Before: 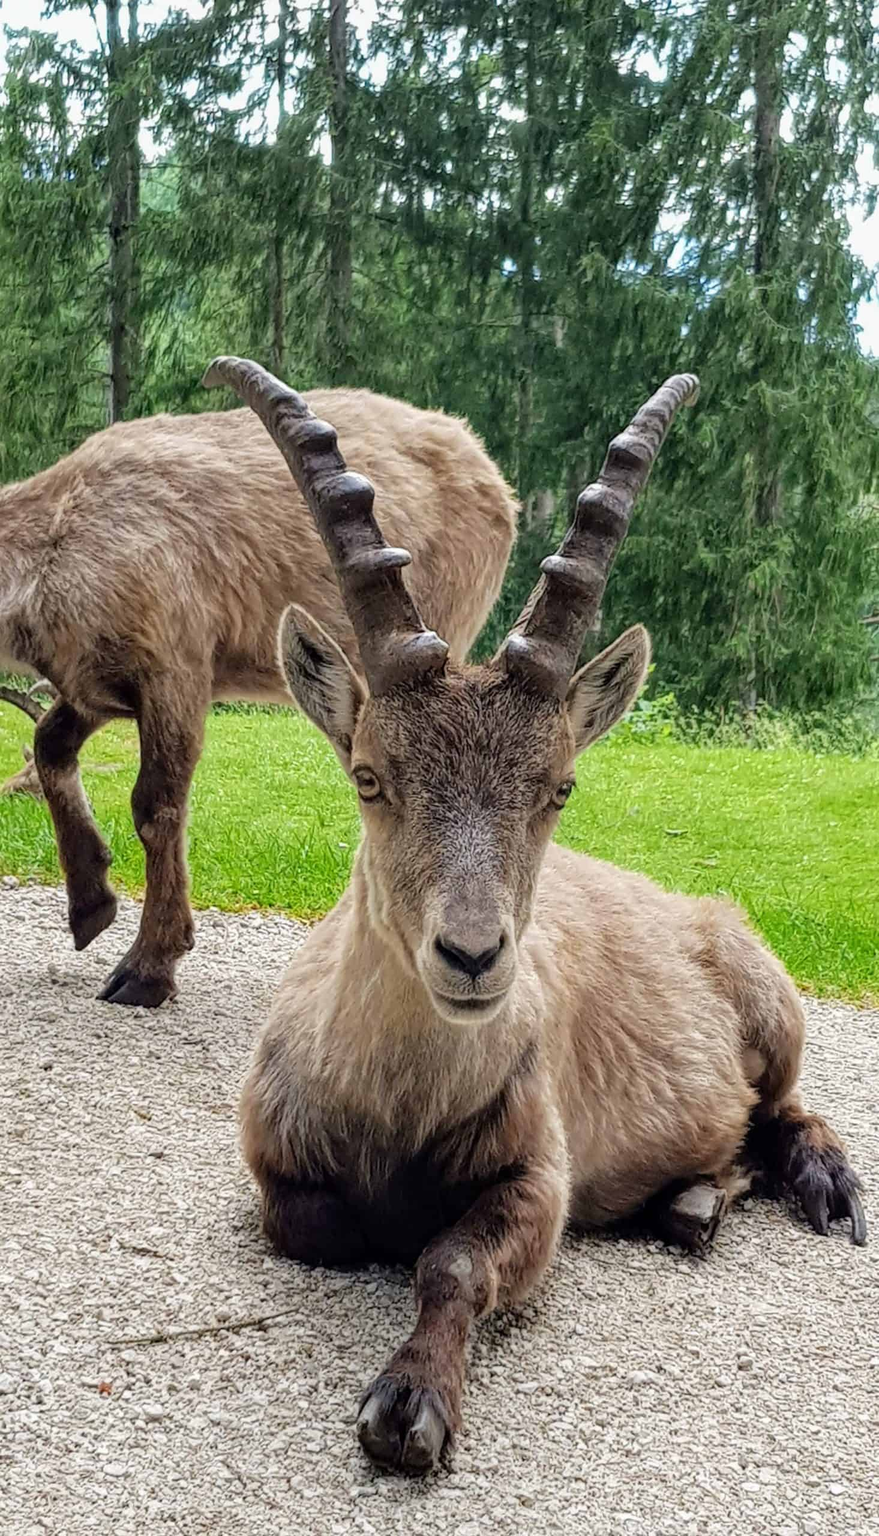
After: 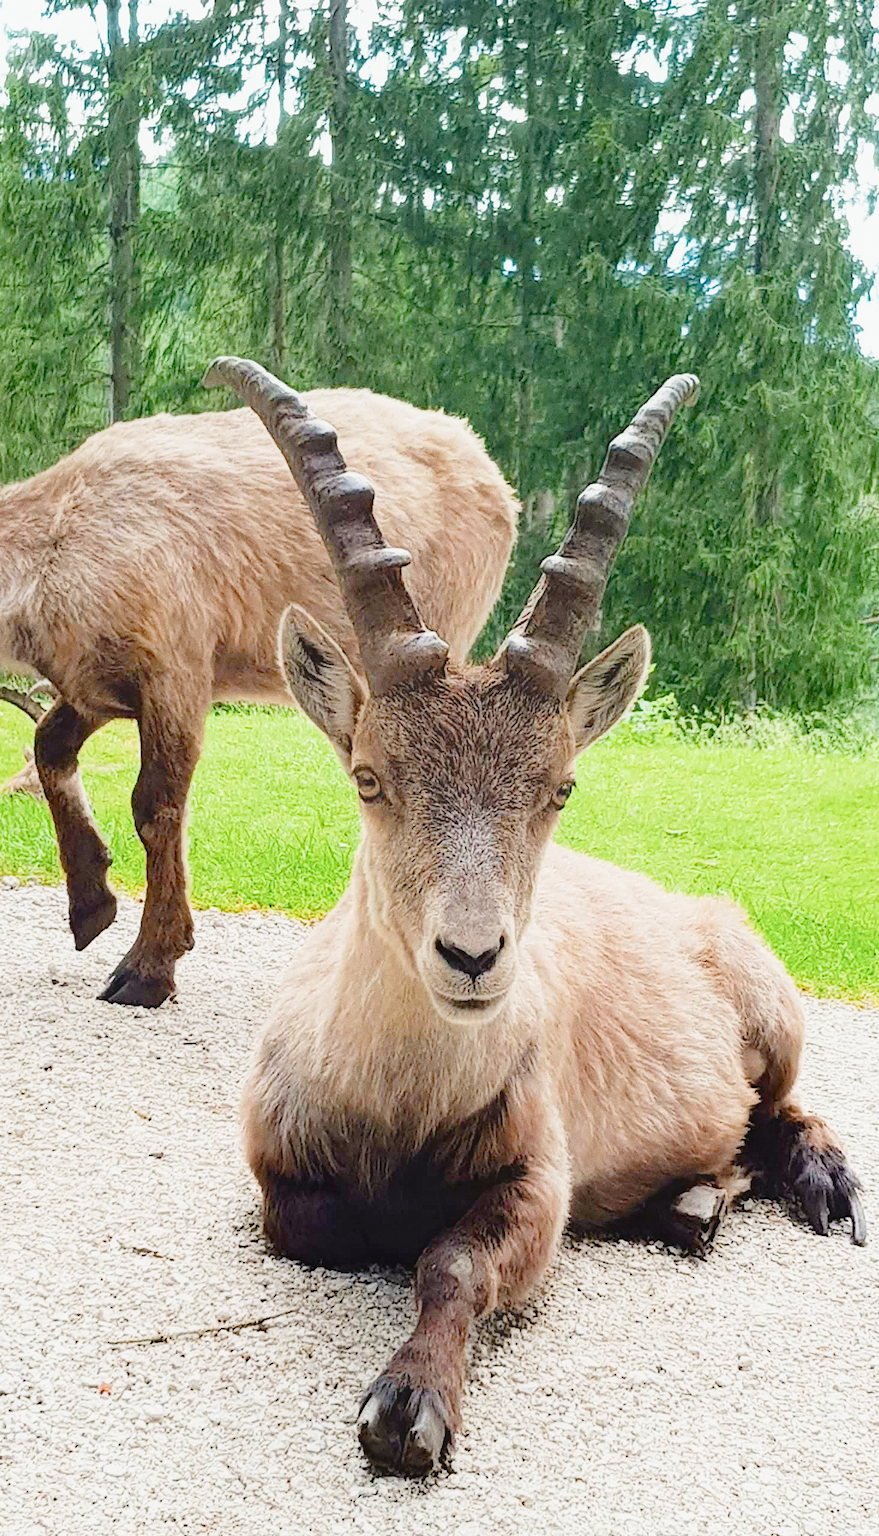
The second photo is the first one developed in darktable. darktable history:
contrast equalizer "soft": octaves 7, y [[0.6 ×6], [0.55 ×6], [0 ×6], [0 ×6], [0 ×6]], mix -1
color balance rgb "basic colorfulness: standard": perceptual saturation grading › global saturation 20%, perceptual saturation grading › highlights -25%, perceptual saturation grading › shadows 25%
color balance rgb "filmic contrast": global offset › luminance 0.5%, perceptual brilliance grading › highlights 10%, perceptual brilliance grading › mid-tones 5%, perceptual brilliance grading › shadows -10%
color balance rgb "blue and orange": shadows lift › chroma 7%, shadows lift › hue 249°, highlights gain › chroma 5%, highlights gain › hue 34.5°
diffuse or sharpen "sharpen demosaicing: AA filter": edge sensitivity 1, 1st order anisotropy 100%, 2nd order anisotropy 100%, 3rd order anisotropy 100%, 4th order anisotropy 100%, 1st order speed -25%, 2nd order speed -25%, 3rd order speed -25%, 4th order speed -25%
diffuse or sharpen "1": radius span 32, 1st order speed 50%, 2nd order speed 50%, 3rd order speed 50%, 4th order speed 50% | blend: blend mode normal, opacity 25%; mask: uniform (no mask)
exposure: black level correction 0, exposure 1 EV, compensate exposure bias true, compensate highlight preservation false
rgb primaries "nice": tint hue 2.13°, tint purity 0.7%, red hue 0.028, red purity 1.09, green hue 0.023, green purity 1.08, blue hue -0.084, blue purity 1.17
sigmoid "neutral gray": contrast 1.22, skew 0.65
grain: coarseness 0.47 ISO
